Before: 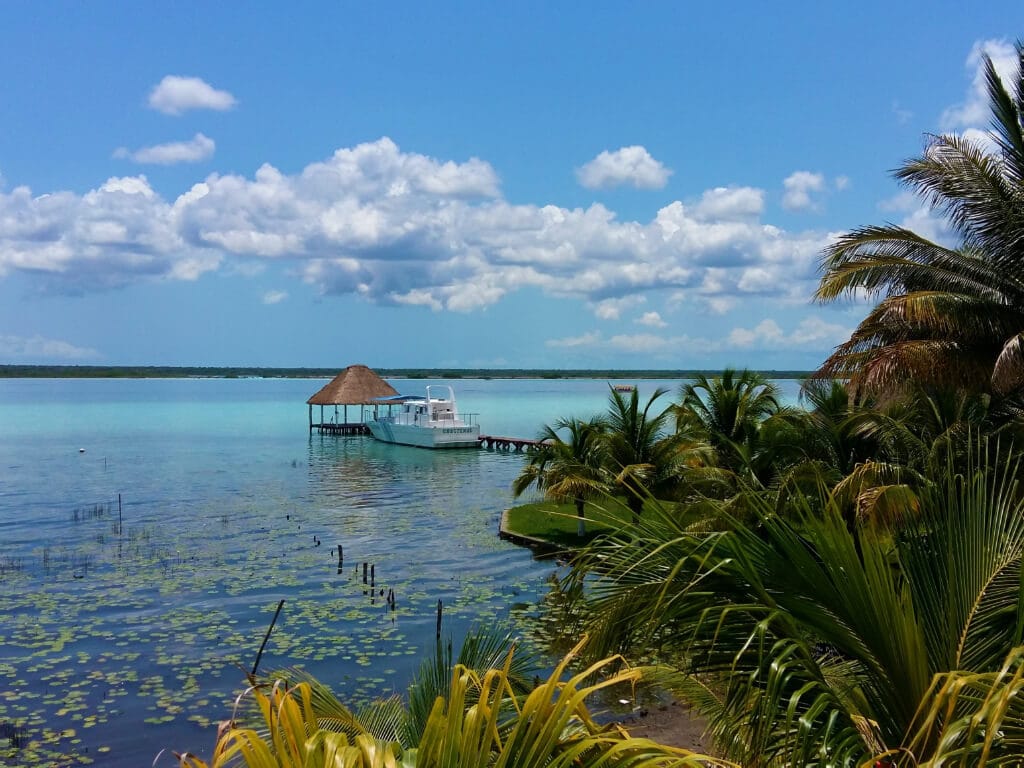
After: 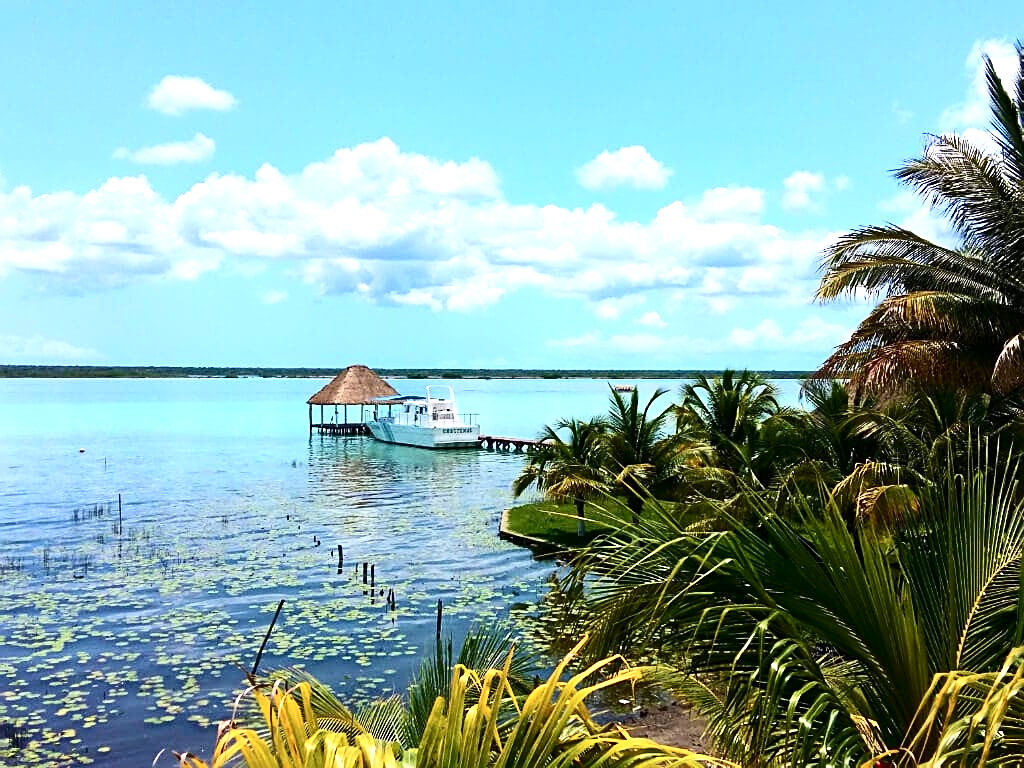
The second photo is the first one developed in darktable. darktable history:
contrast brightness saturation: contrast 0.273
sharpen: on, module defaults
exposure: black level correction 0, exposure 1.103 EV, compensate exposure bias true, compensate highlight preservation false
